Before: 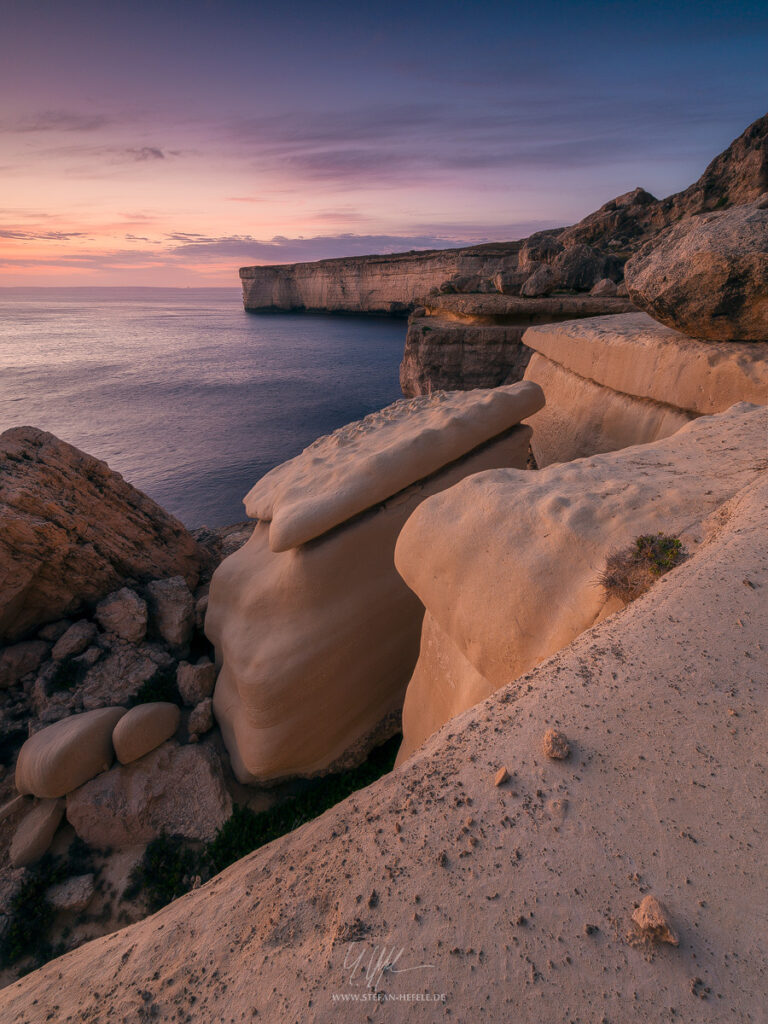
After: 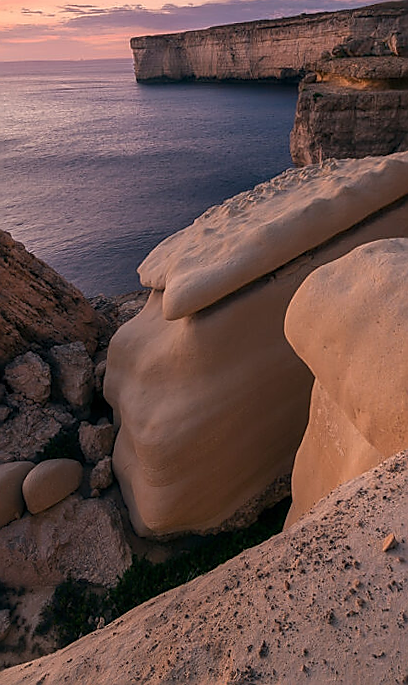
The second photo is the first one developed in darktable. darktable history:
sharpen: radius 1.4, amount 1.25, threshold 0.7
crop: left 8.966%, top 23.852%, right 34.699%, bottom 4.703%
rotate and perspective: rotation 0.062°, lens shift (vertical) 0.115, lens shift (horizontal) -0.133, crop left 0.047, crop right 0.94, crop top 0.061, crop bottom 0.94
